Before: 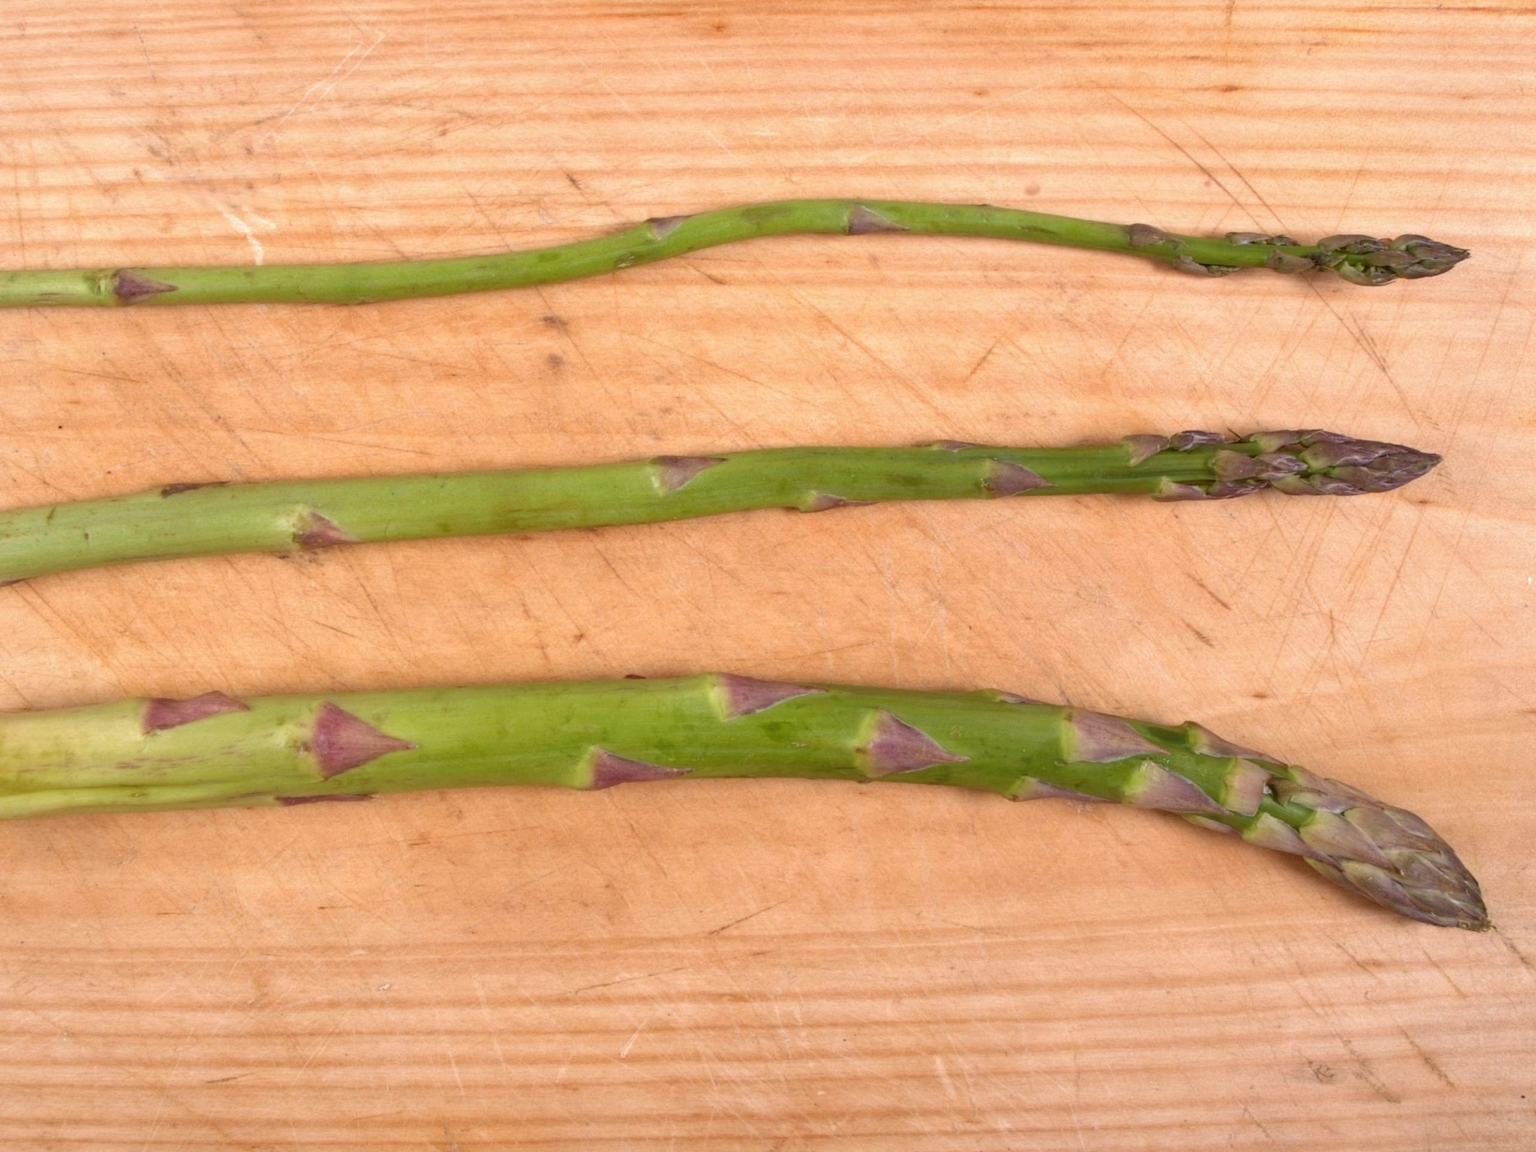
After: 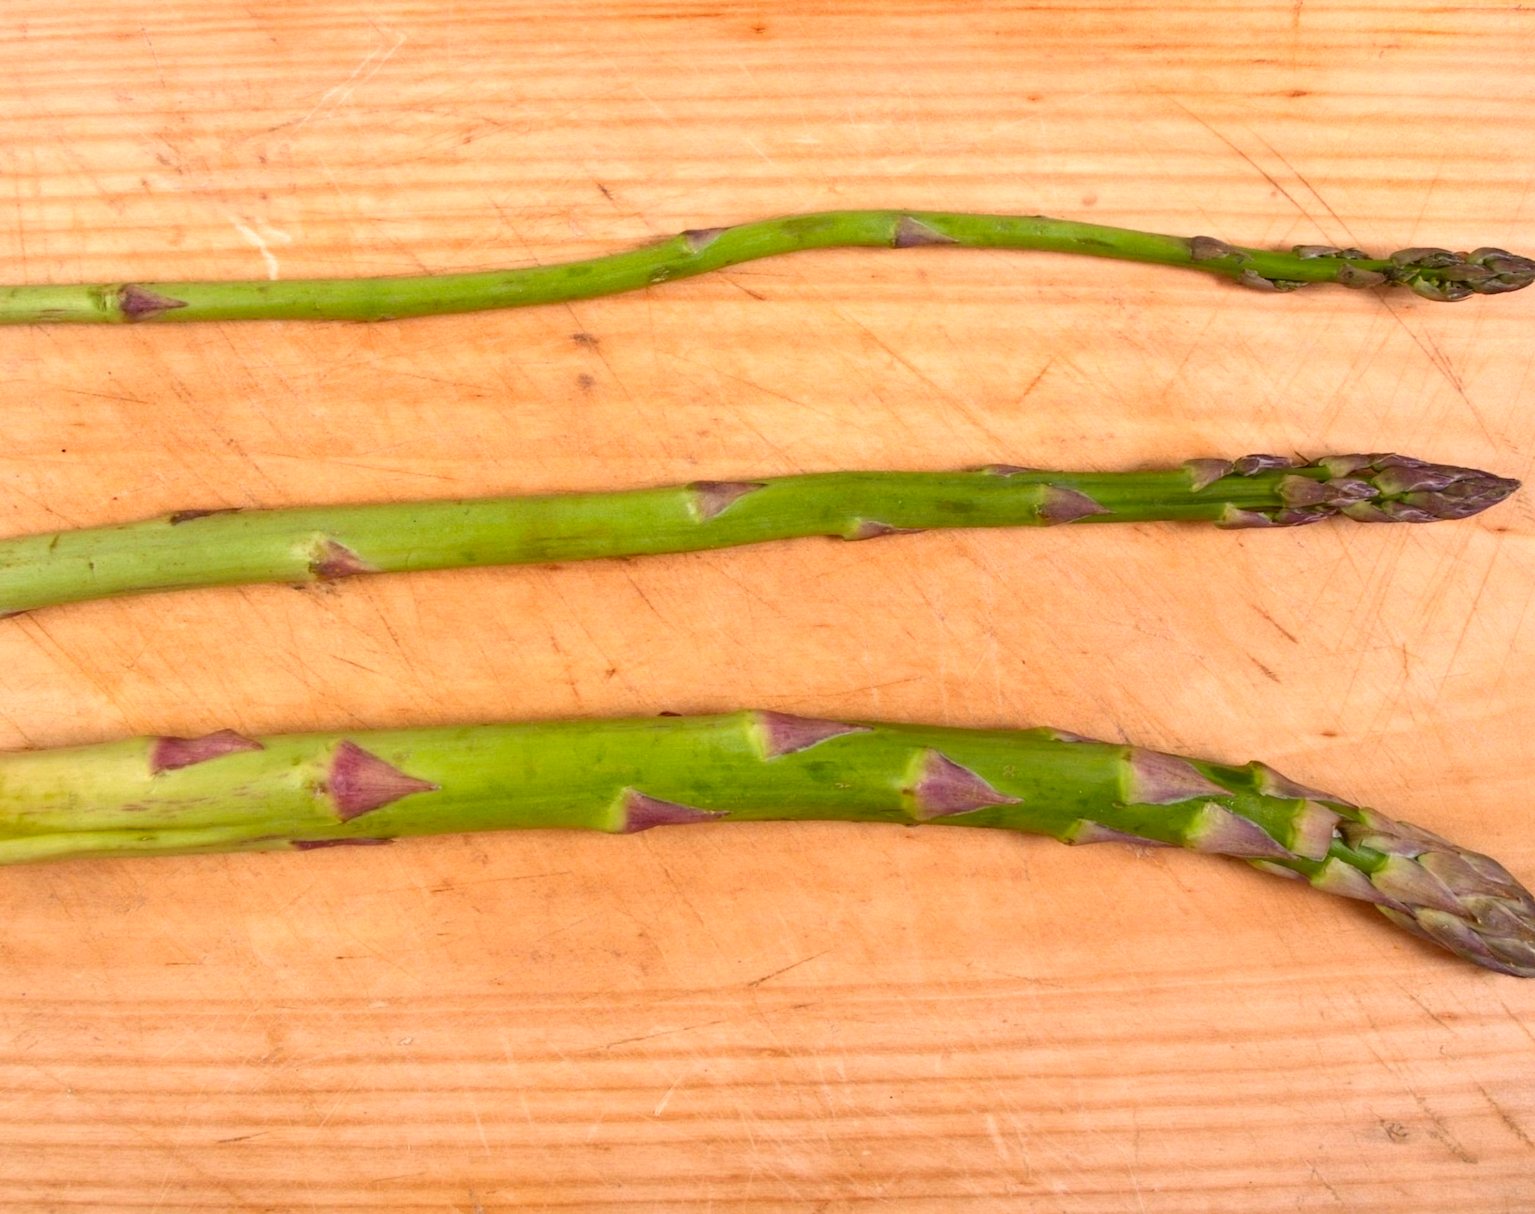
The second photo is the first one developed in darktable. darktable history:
crop and rotate: left 0%, right 5.17%
contrast brightness saturation: contrast 0.166, saturation 0.331
